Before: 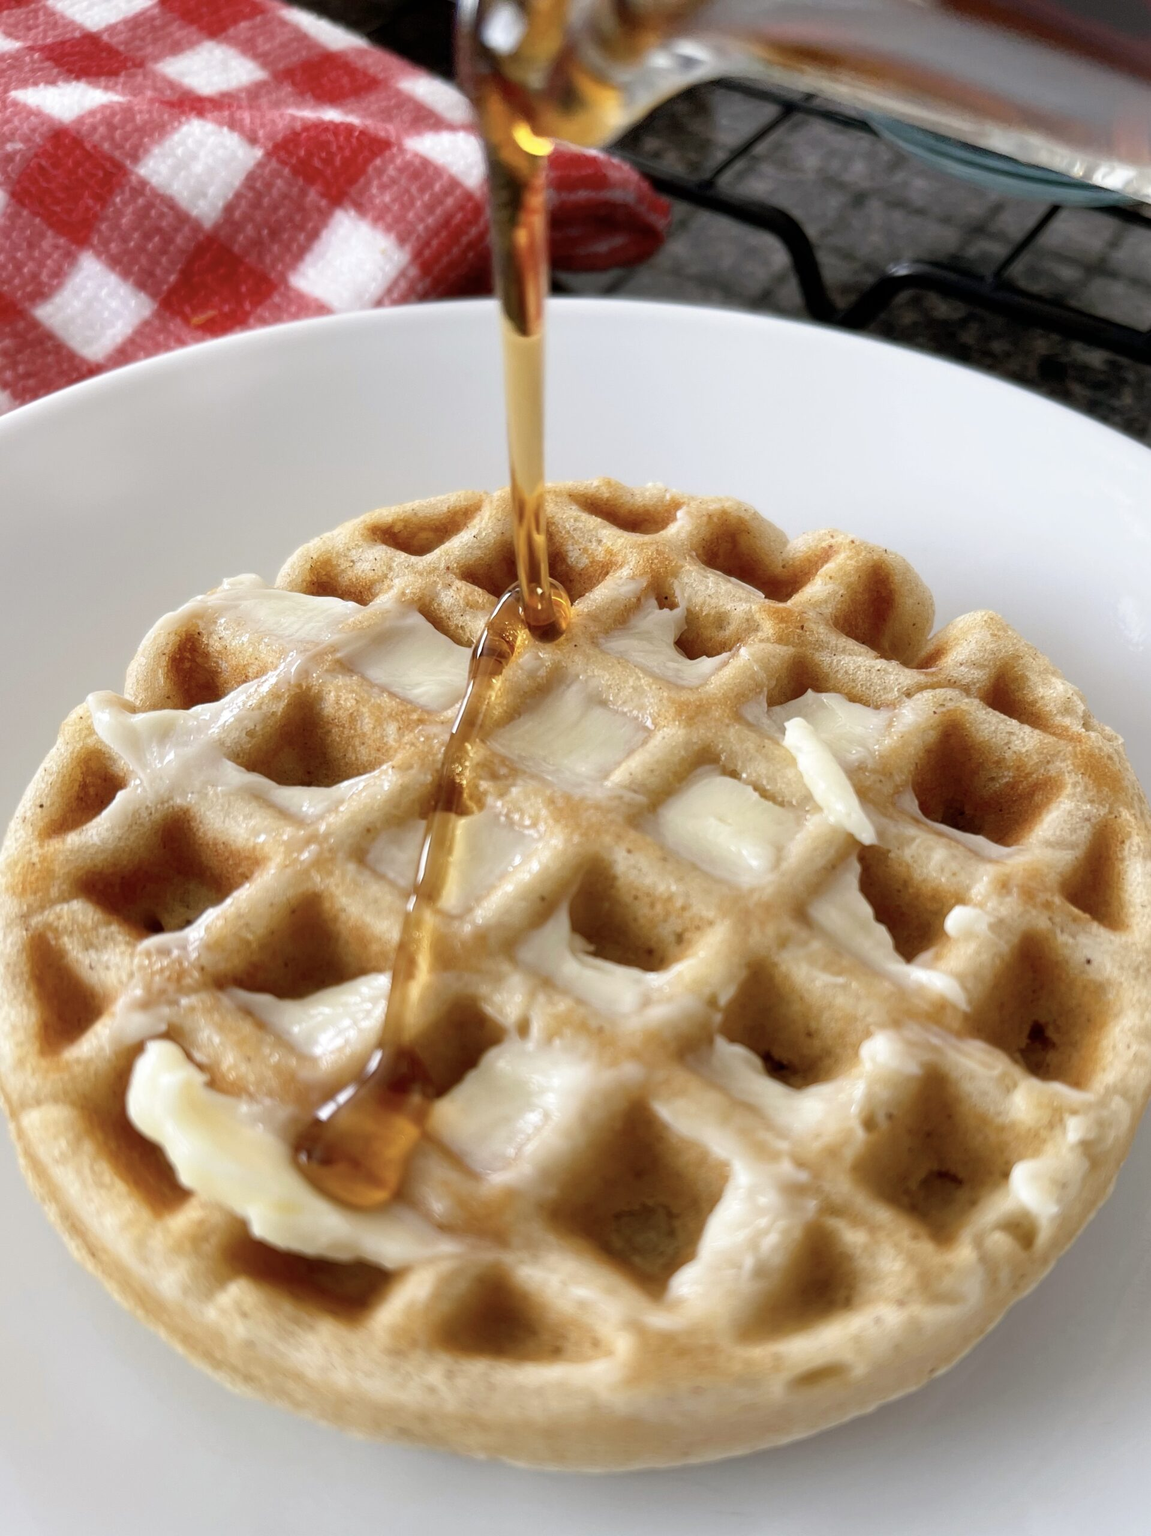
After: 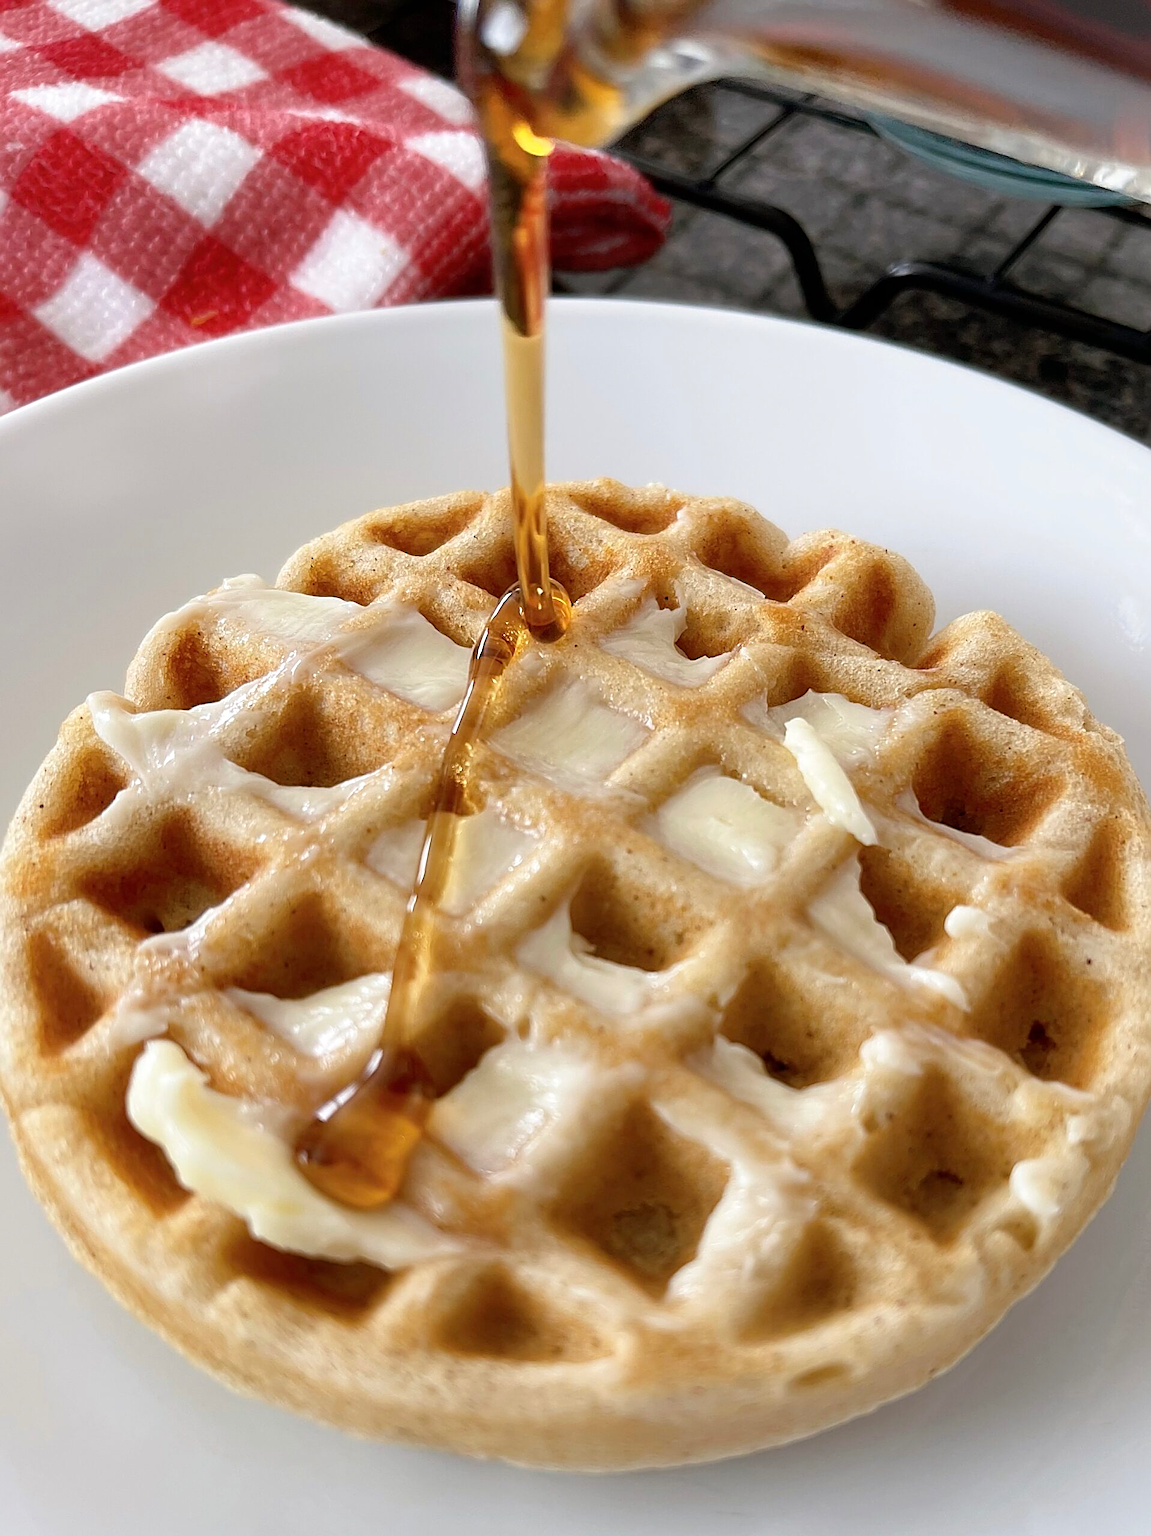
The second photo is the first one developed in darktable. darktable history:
sharpen: amount 0.892
color calibration: gray › normalize channels true, illuminant same as pipeline (D50), adaptation none (bypass), x 0.333, y 0.333, temperature 5008.42 K, gamut compression 0.029
